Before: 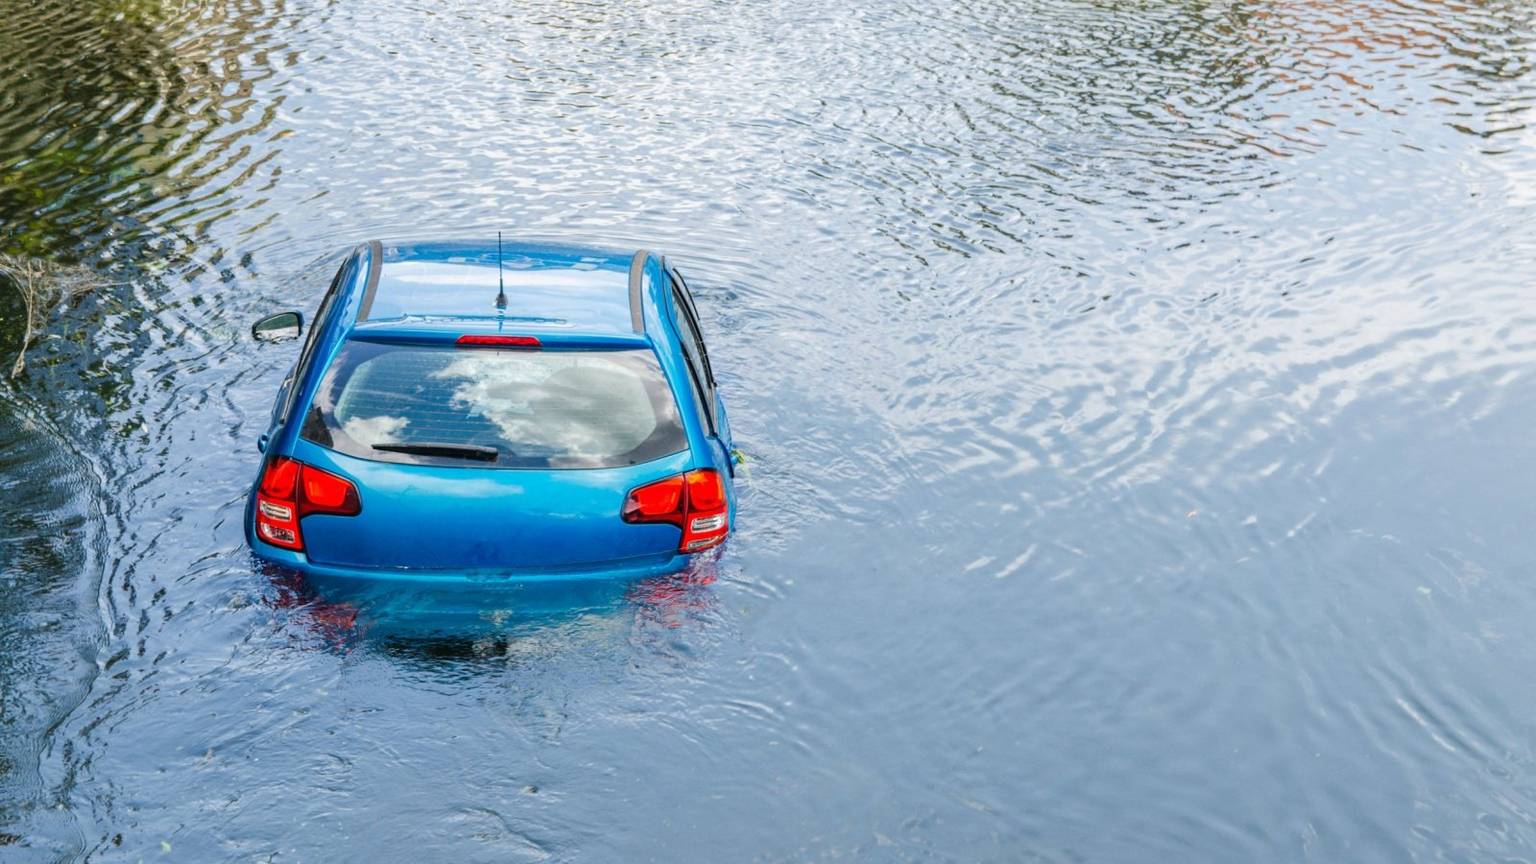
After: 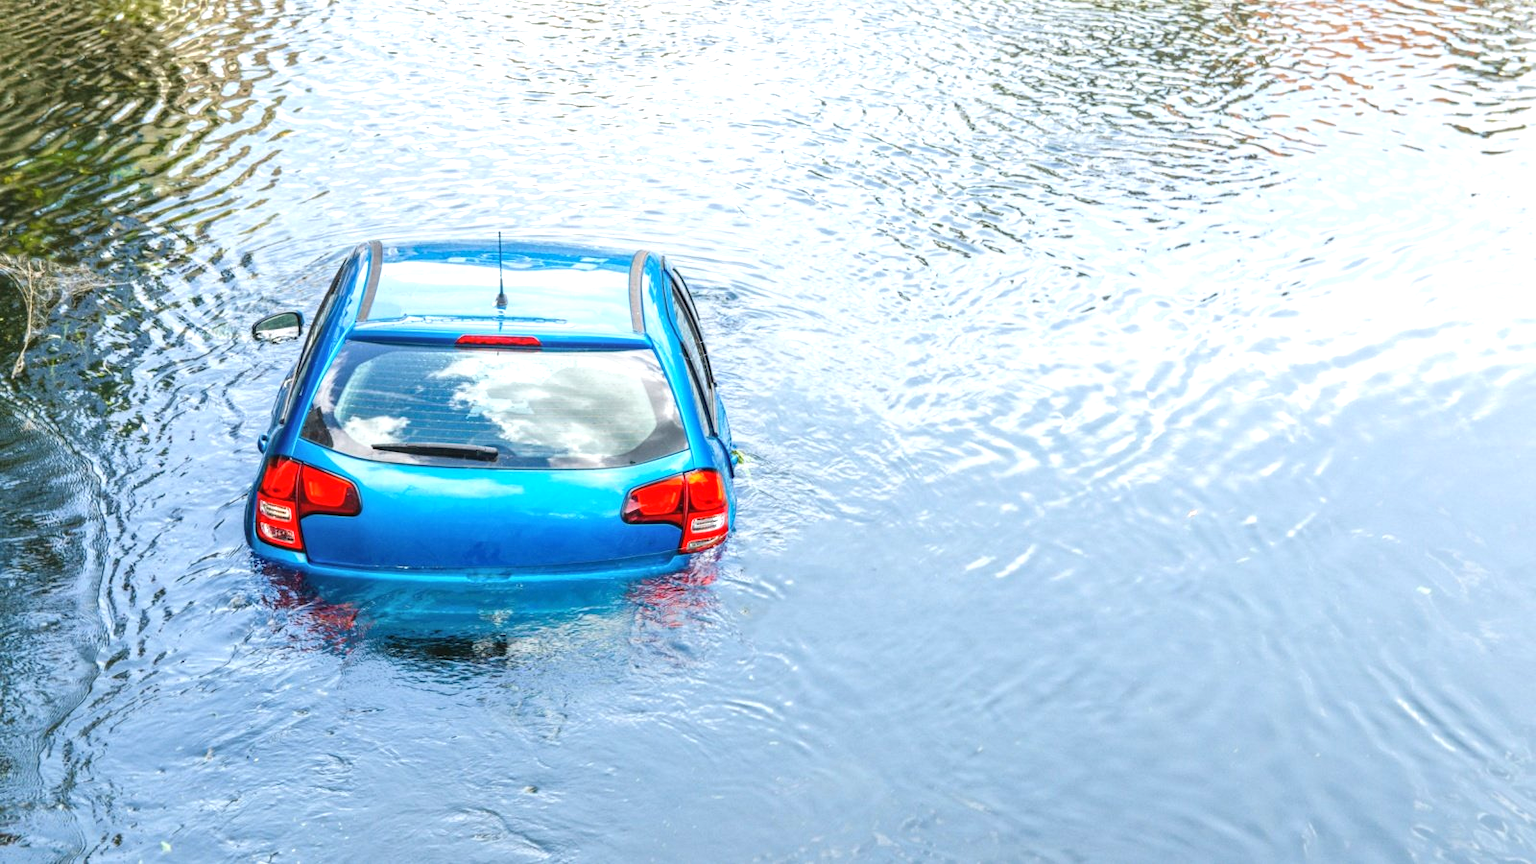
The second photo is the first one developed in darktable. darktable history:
local contrast: detail 110%
exposure: black level correction 0, exposure 0.7 EV, compensate exposure bias true, compensate highlight preservation false
